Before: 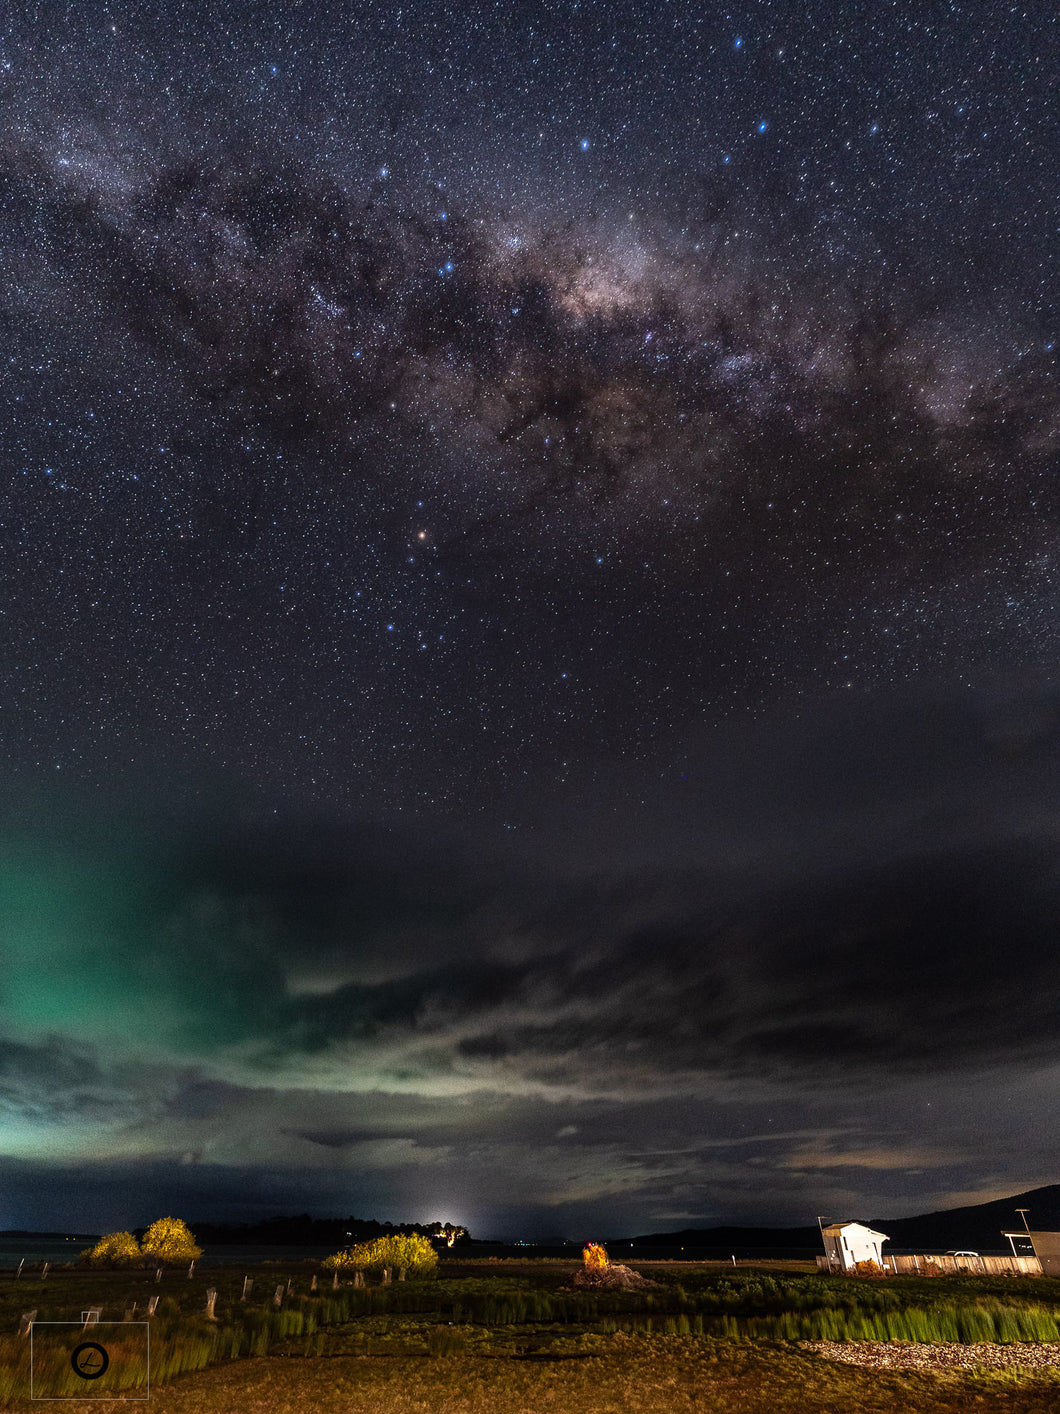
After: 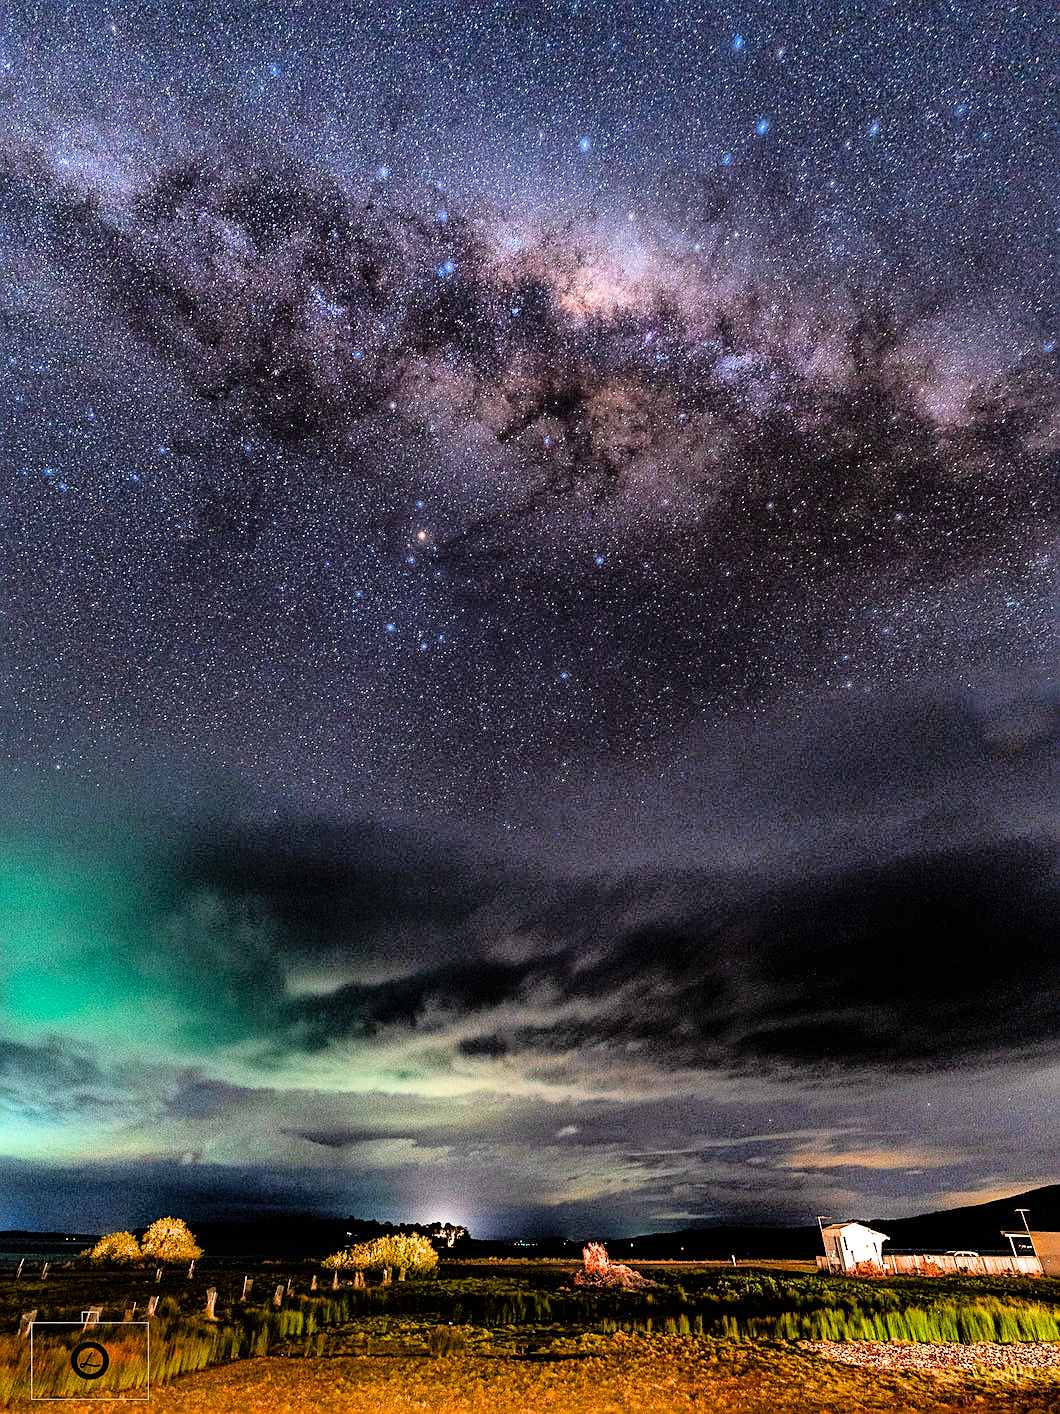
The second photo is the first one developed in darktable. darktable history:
filmic rgb: black relative exposure -5.1 EV, white relative exposure 3.98 EV, threshold 3.05 EV, hardness 2.9, contrast 1.504, enable highlight reconstruction true
shadows and highlights: on, module defaults
sharpen: on, module defaults
color correction: highlights b* -0.028, saturation 1.36
exposure: black level correction 0.001, exposure 1.723 EV, compensate highlight preservation false
